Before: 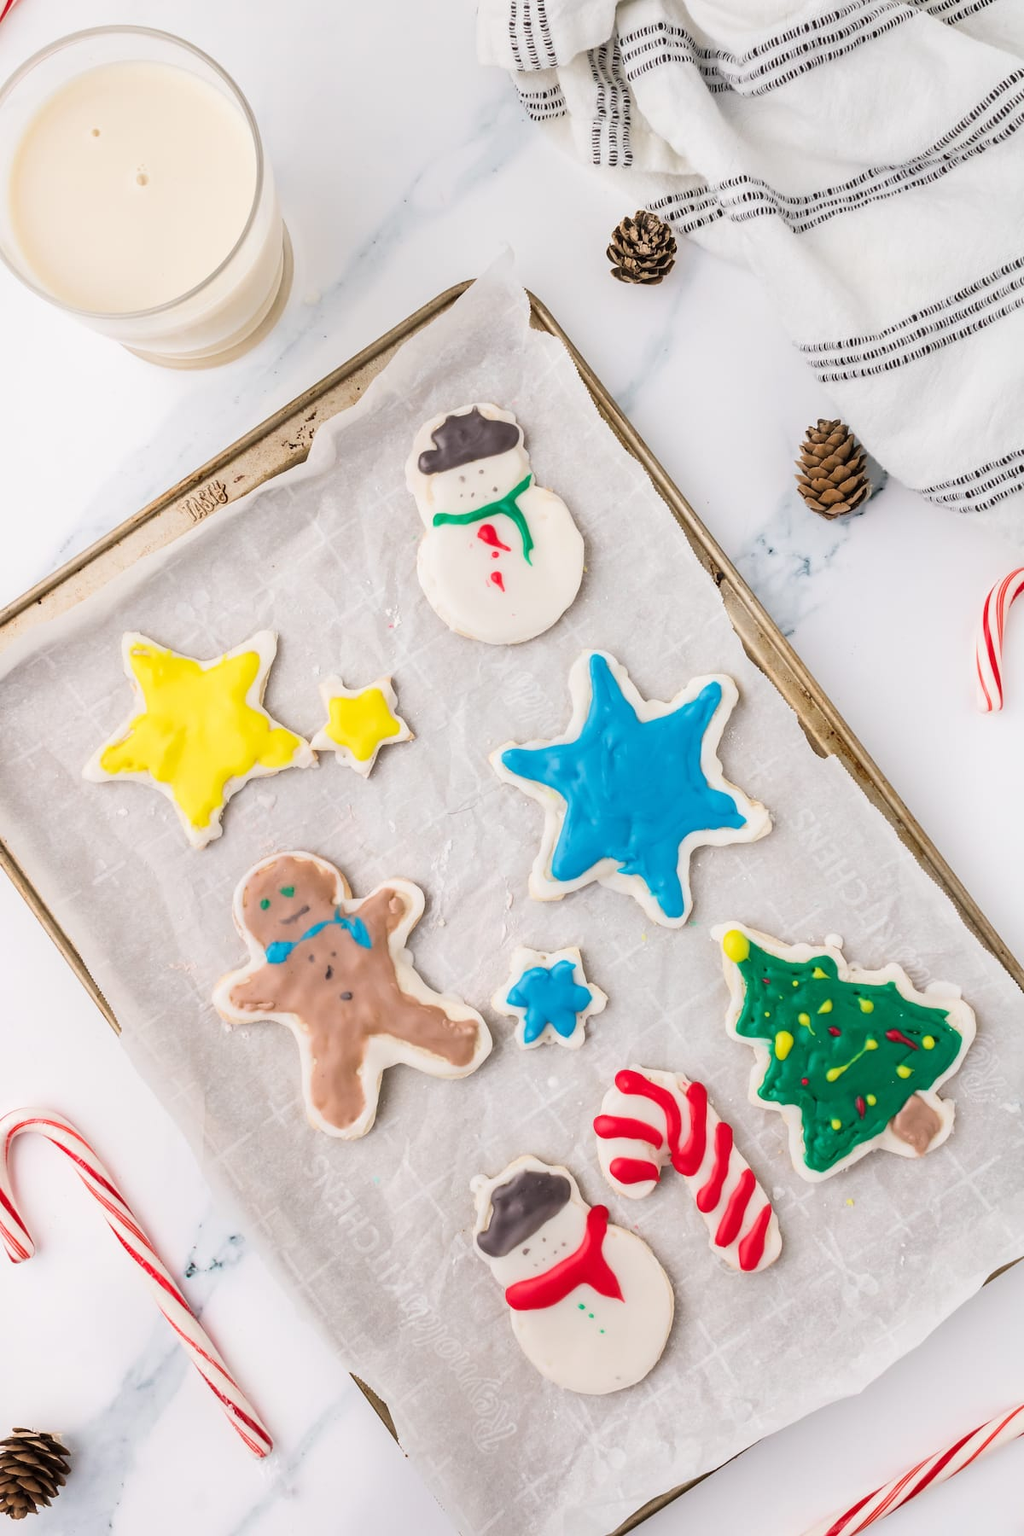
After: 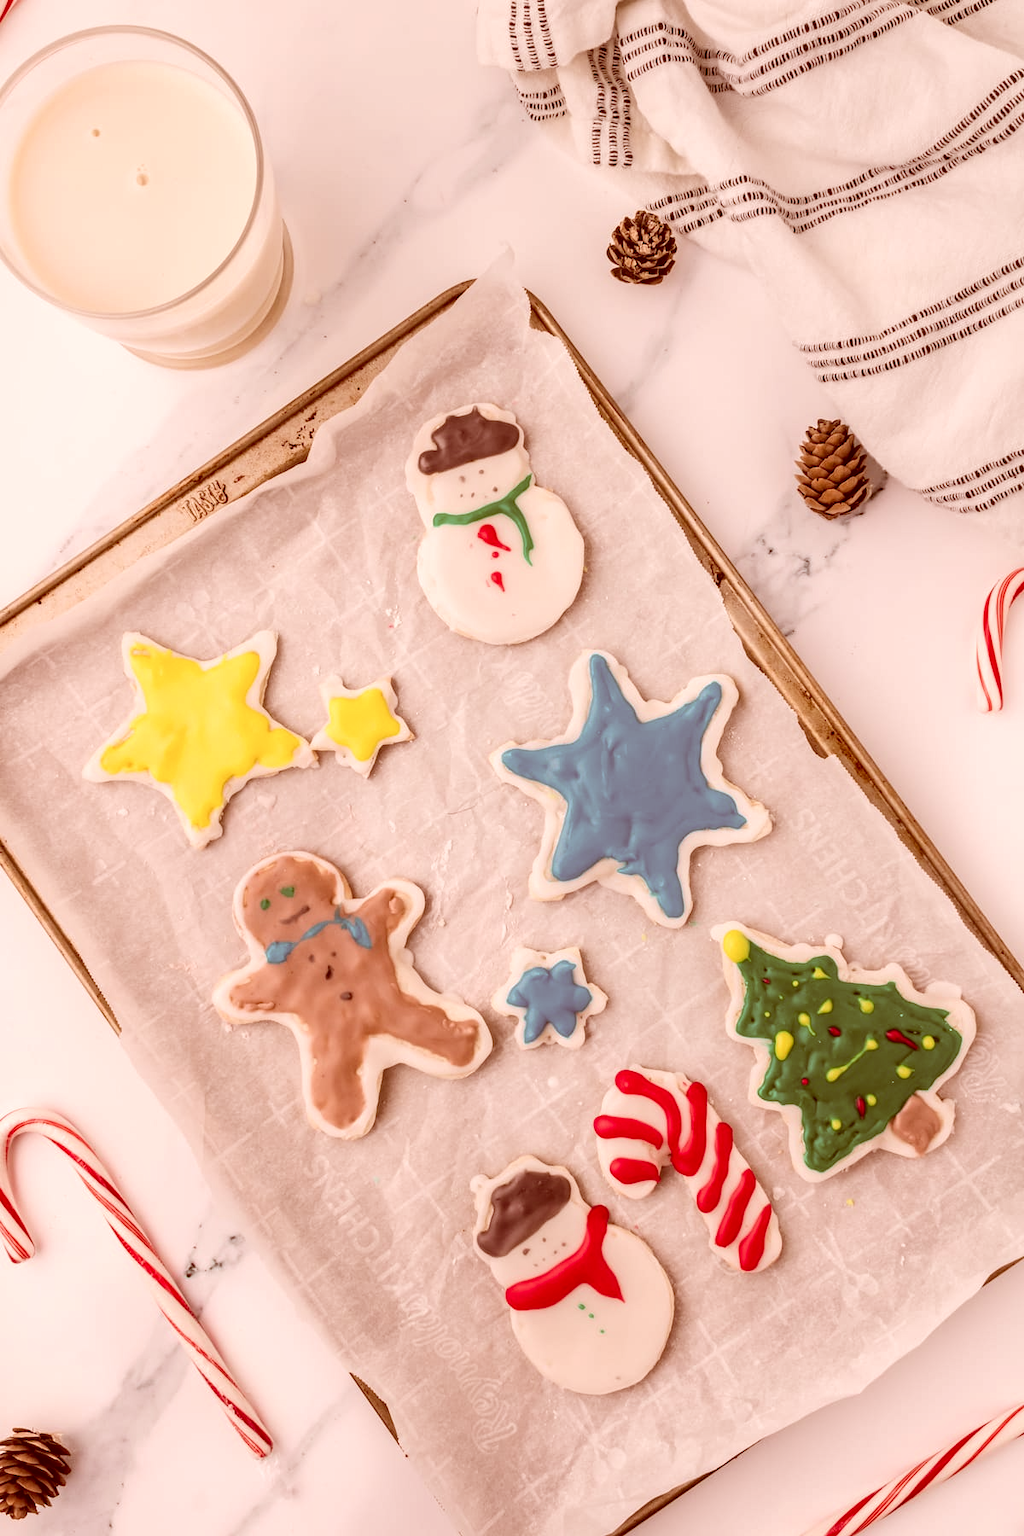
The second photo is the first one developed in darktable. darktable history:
local contrast: on, module defaults
color correction: highlights a* 9.03, highlights b* 8.71, shadows a* 40, shadows b* 40, saturation 0.8
